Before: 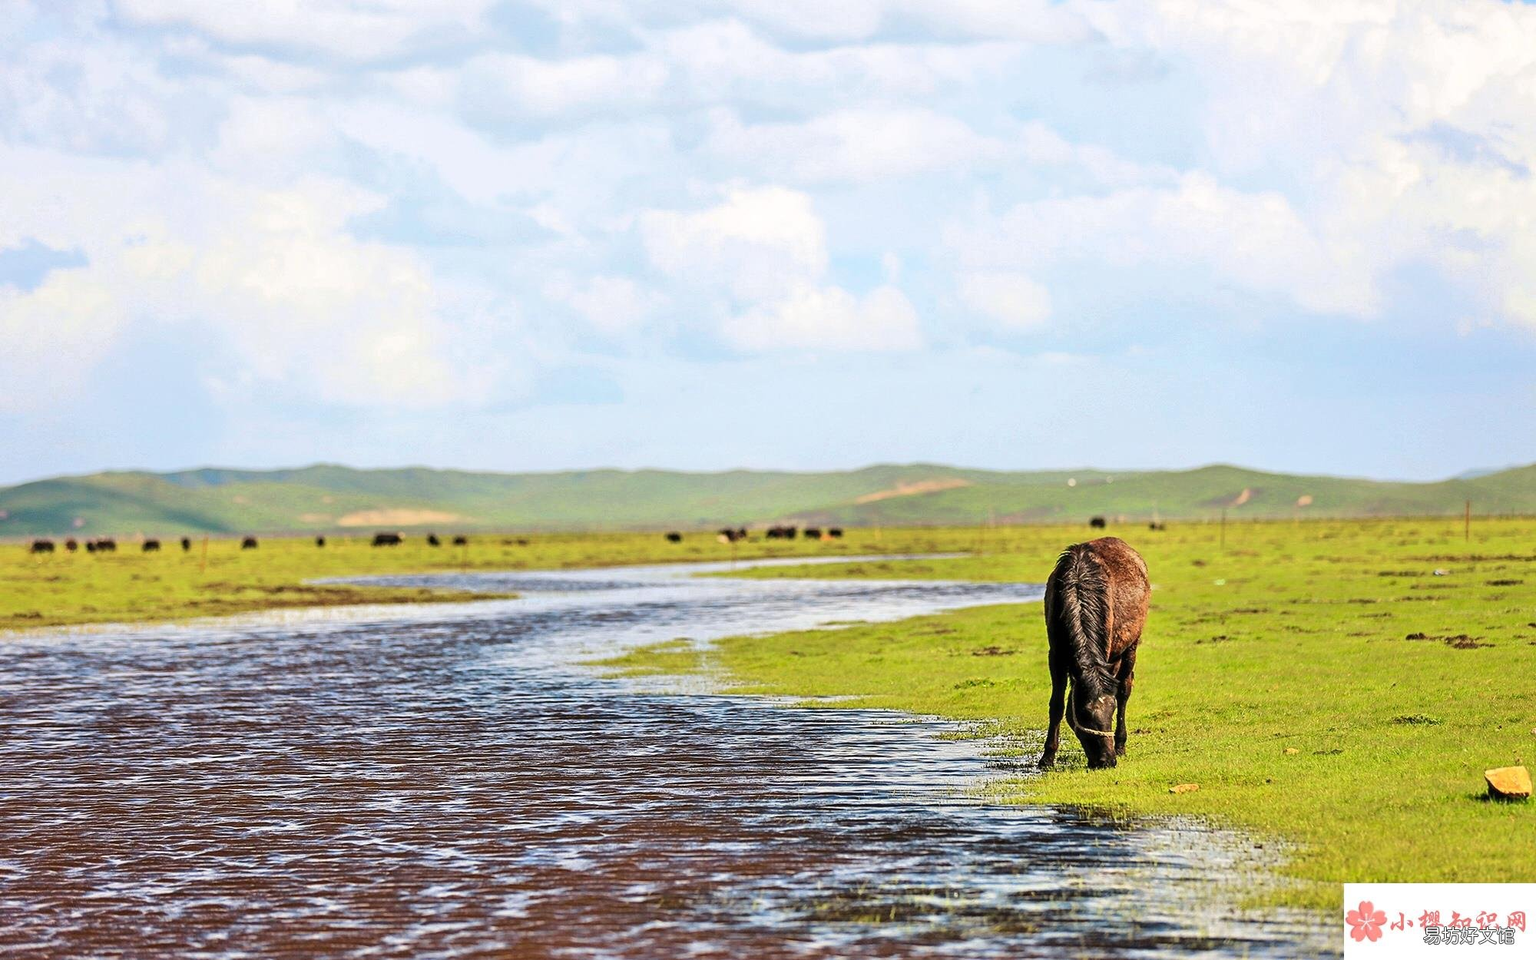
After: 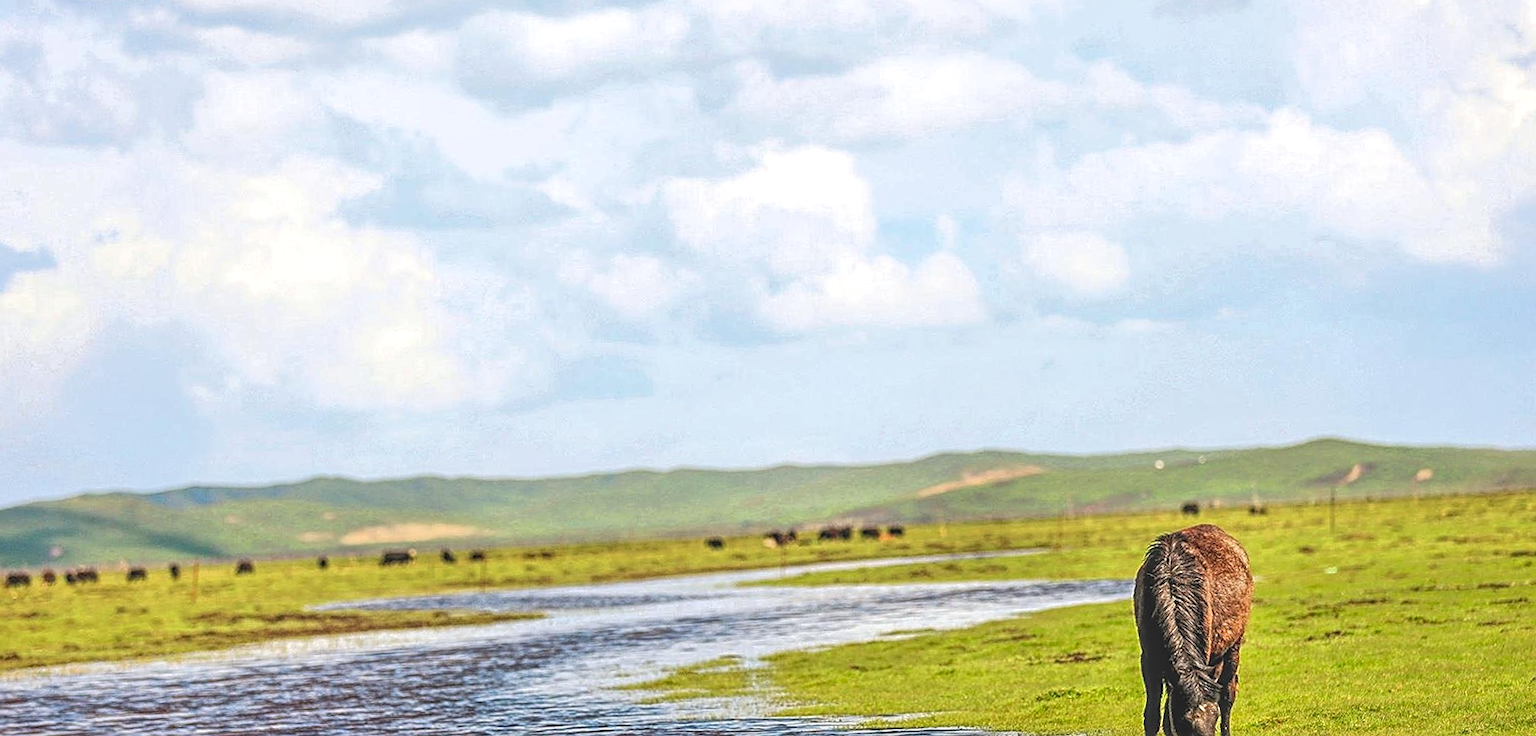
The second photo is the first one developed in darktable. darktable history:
rotate and perspective: rotation -2.22°, lens shift (horizontal) -0.022, automatic cropping off
crop: left 3.015%, top 8.969%, right 9.647%, bottom 26.457%
local contrast: highlights 66%, shadows 33%, detail 166%, midtone range 0.2
sharpen: on, module defaults
